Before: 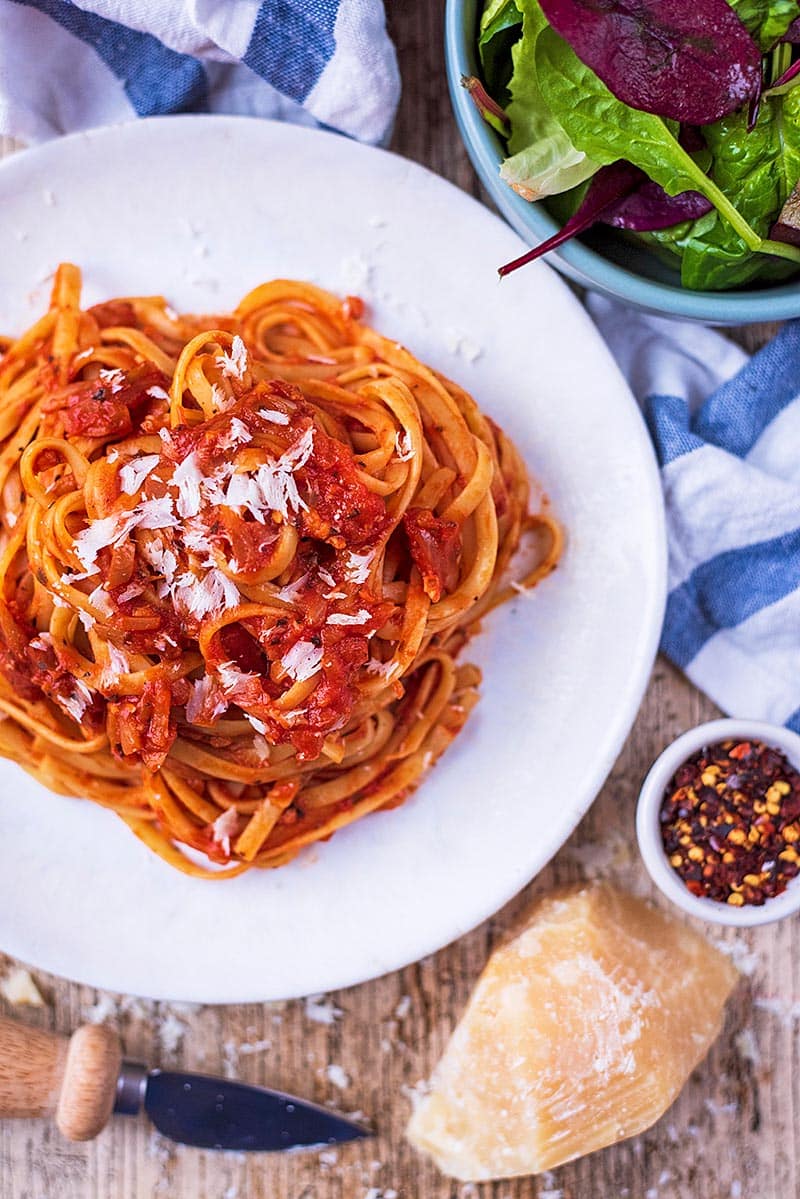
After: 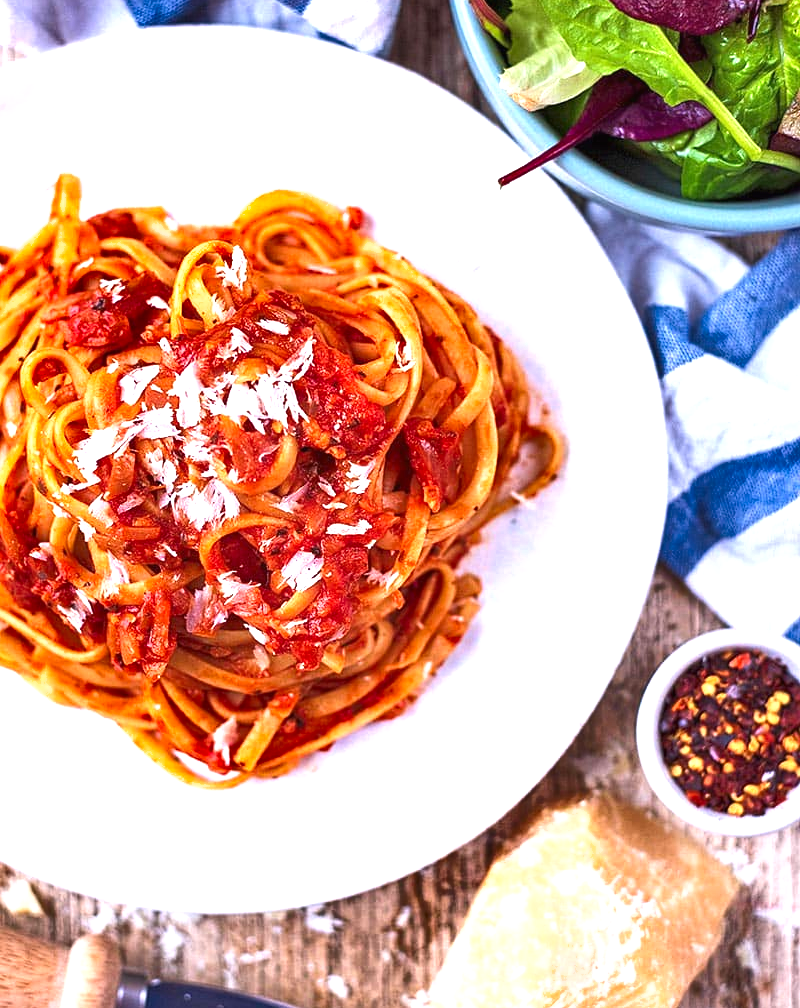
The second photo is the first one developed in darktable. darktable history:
exposure: black level correction -0.001, exposure 0.907 EV, compensate highlight preservation false
crop: top 7.567%, bottom 7.919%
shadows and highlights: shadows 49.17, highlights -41.17, soften with gaussian
